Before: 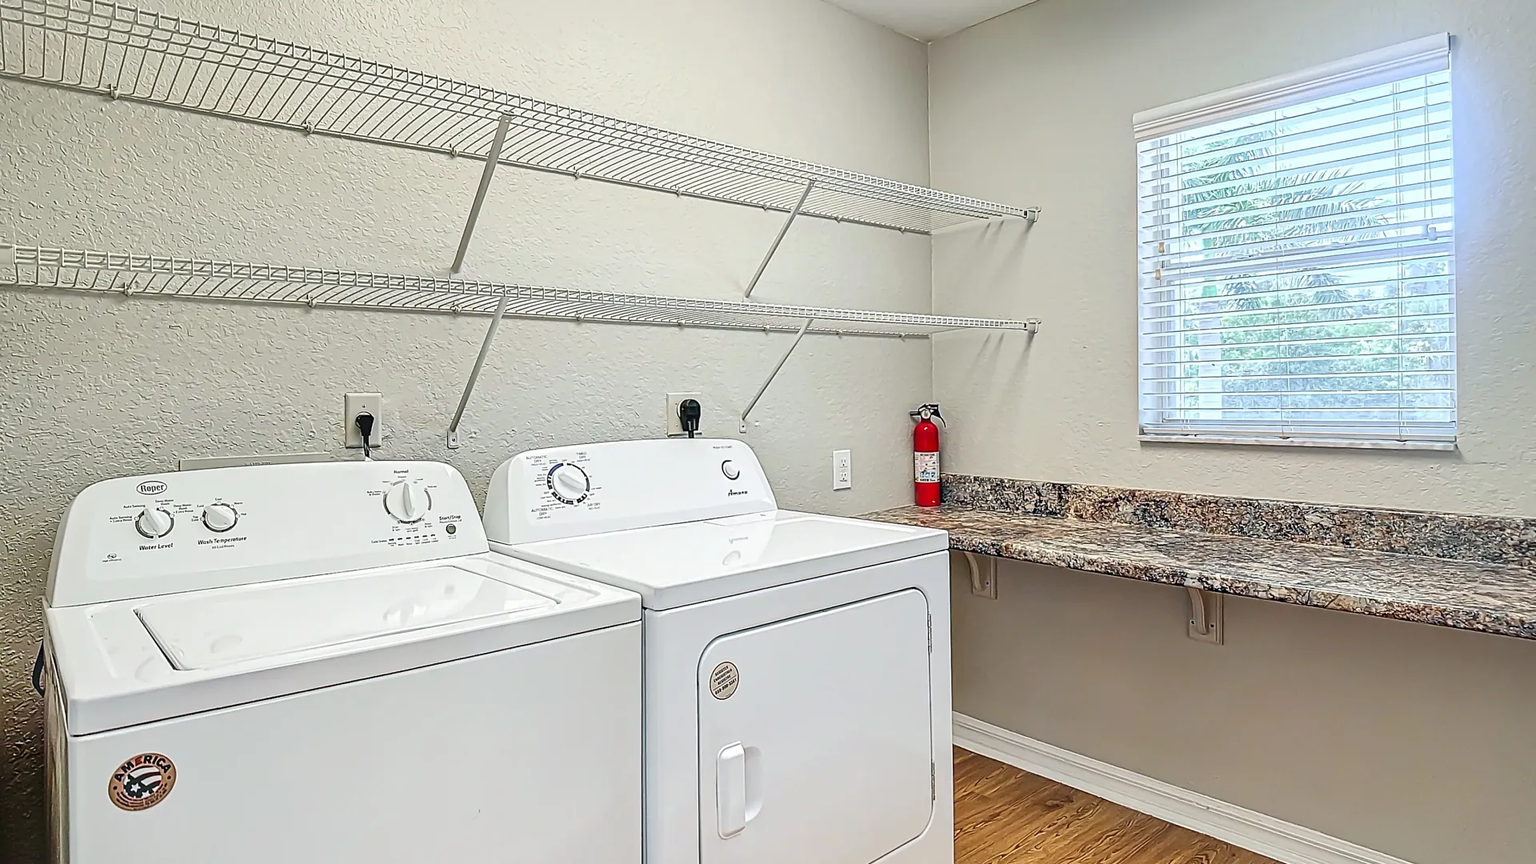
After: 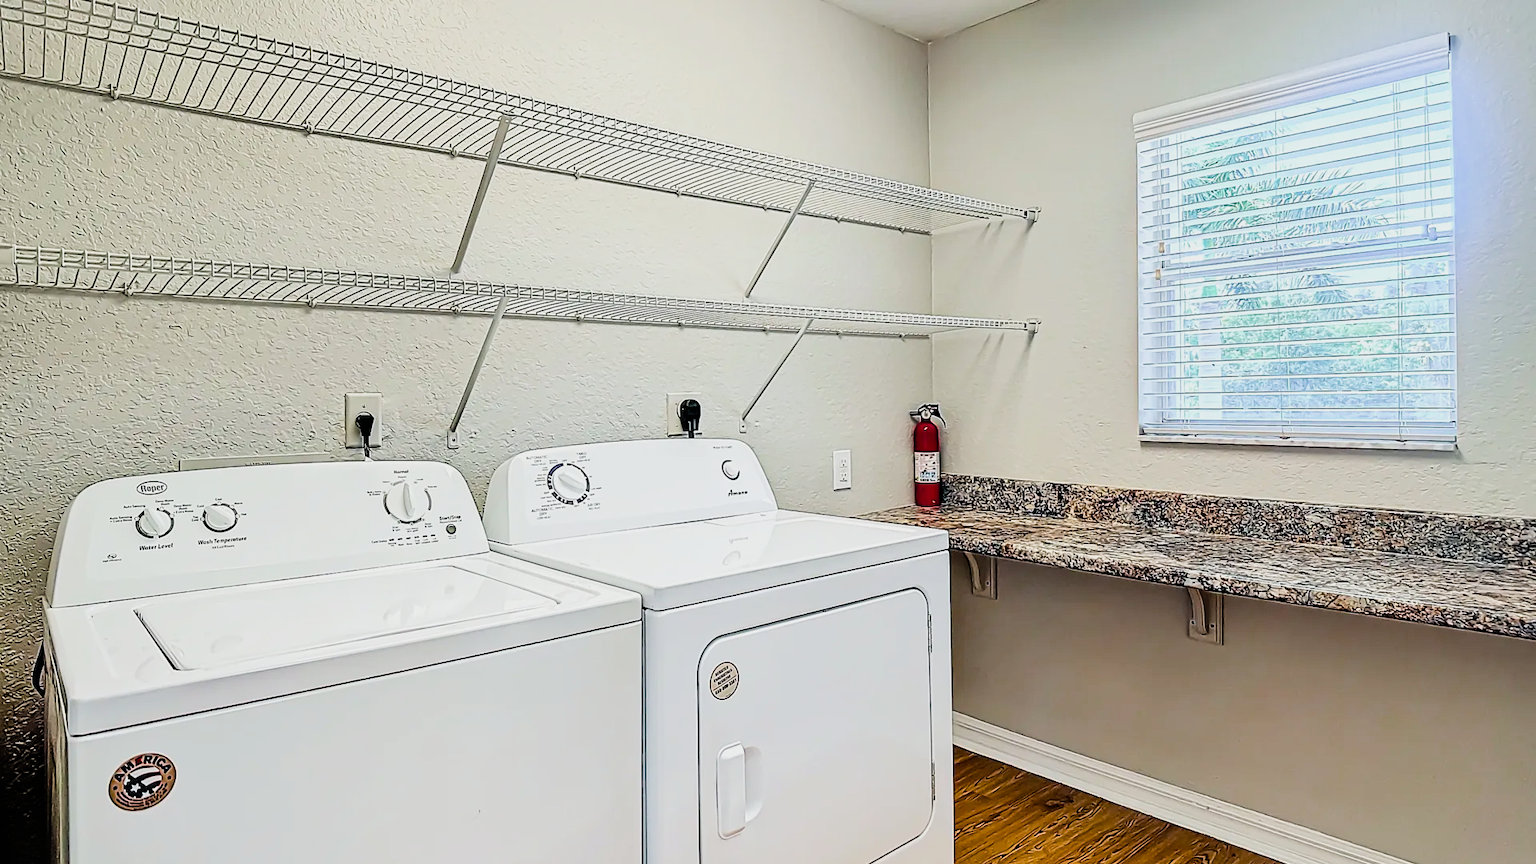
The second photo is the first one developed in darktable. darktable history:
filmic rgb: black relative exposure -5.05 EV, white relative exposure 3.51 EV, hardness 3.16, contrast 1.386, highlights saturation mix -49.96%
color balance rgb: global offset › chroma 0.058%, global offset › hue 254.05°, linear chroma grading › mid-tones 7.273%, perceptual saturation grading › global saturation 25.805%, global vibrance 7.202%, saturation formula JzAzBz (2021)
